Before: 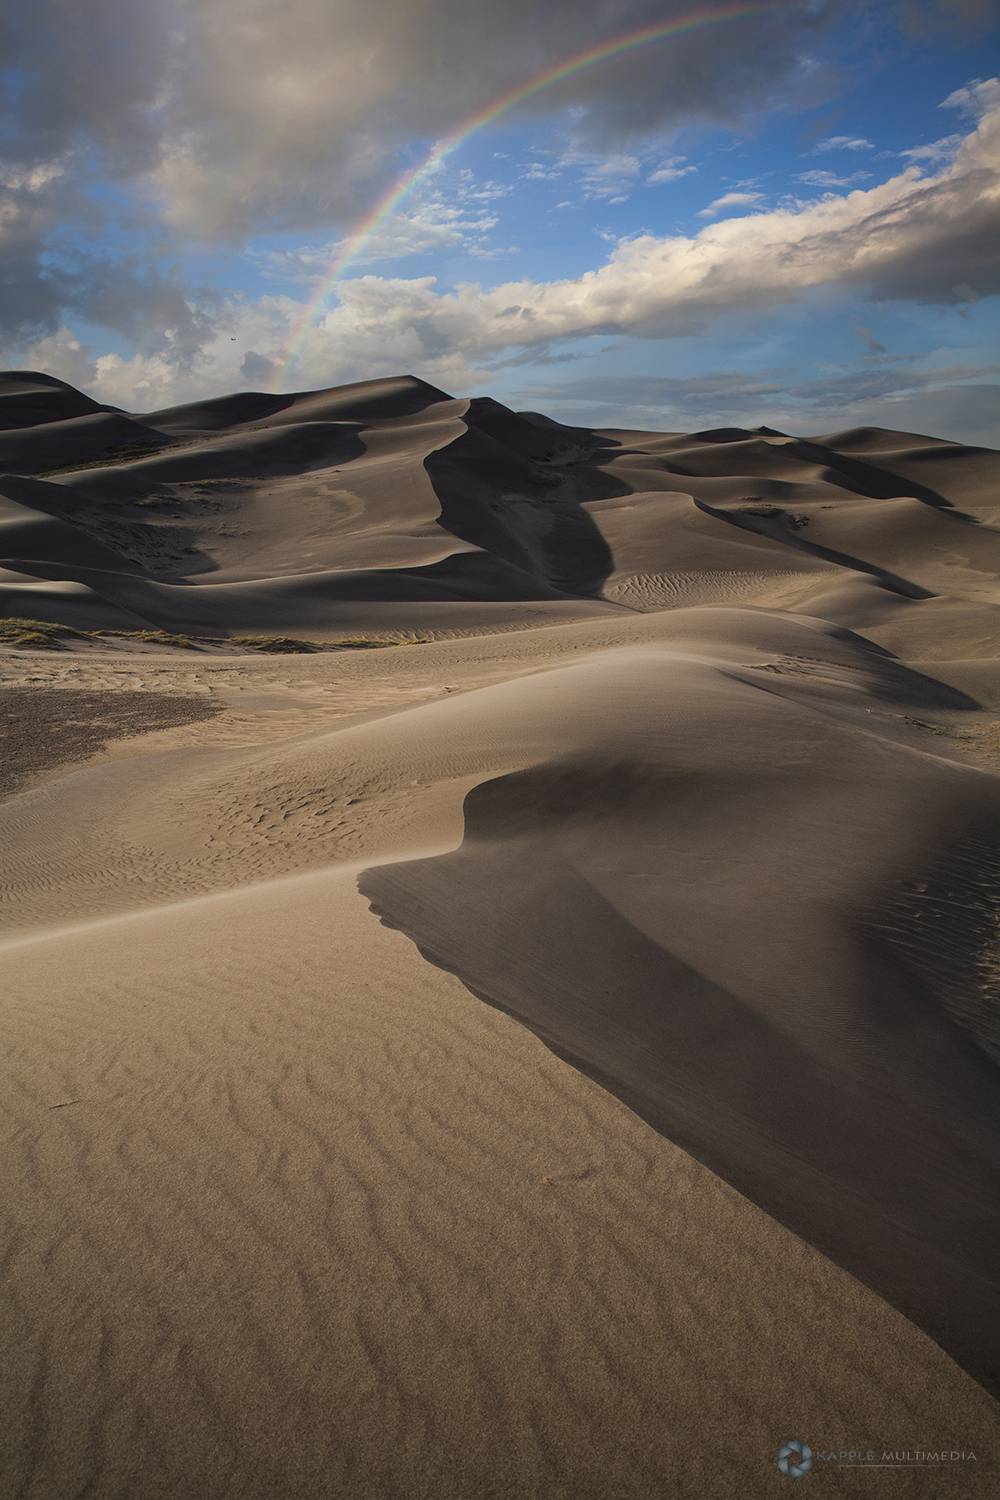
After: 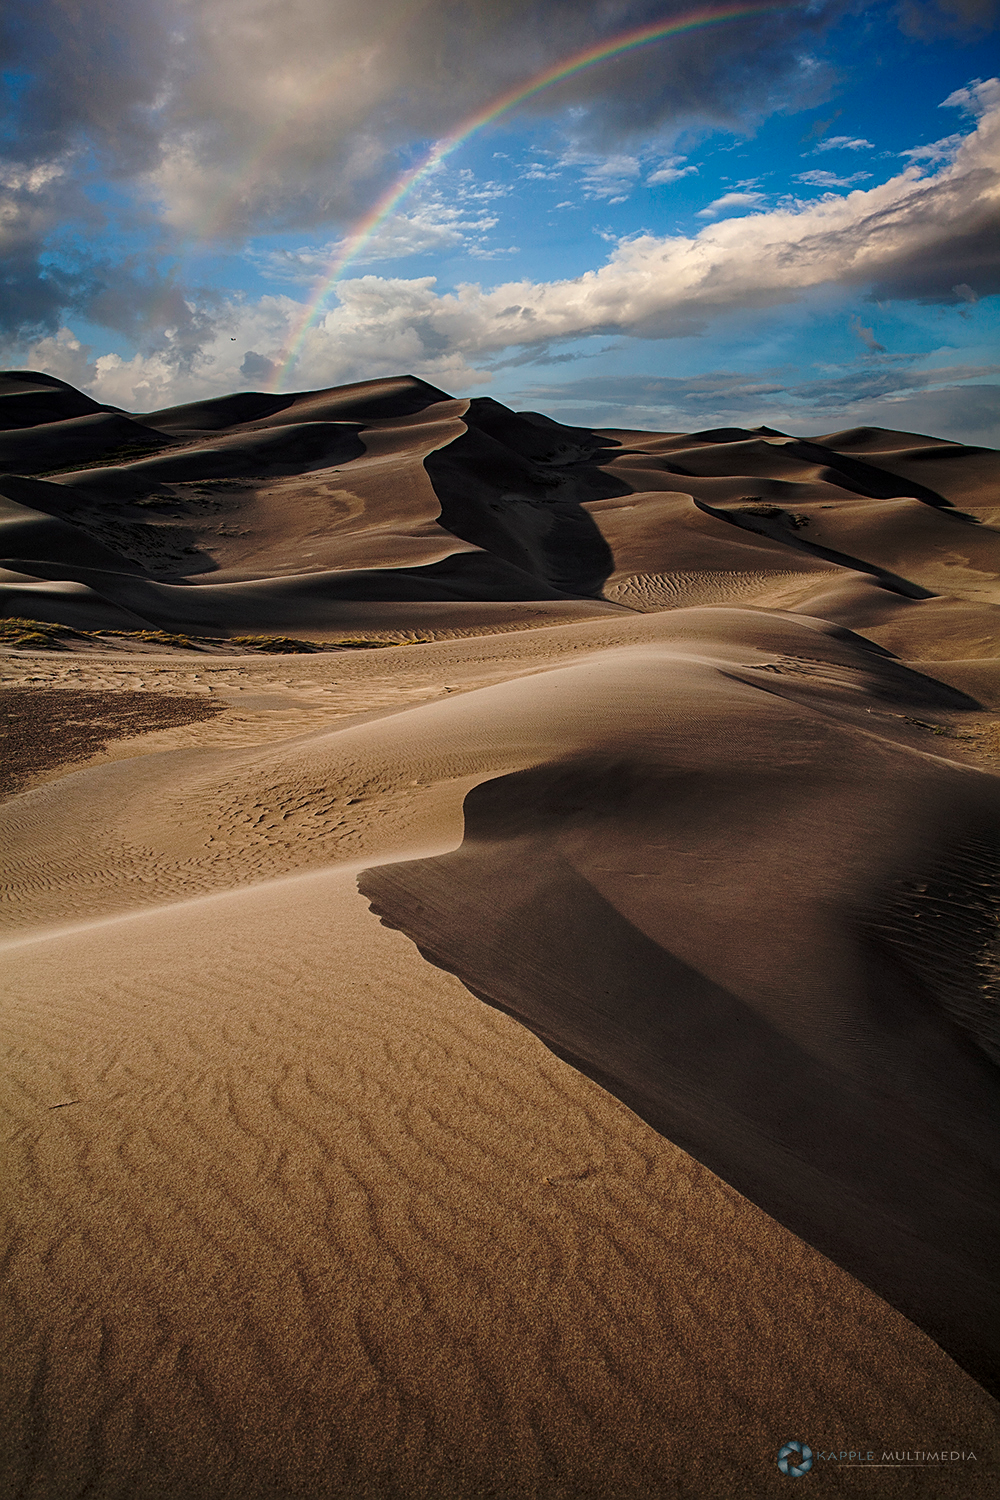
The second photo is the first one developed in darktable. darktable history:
sharpen: on, module defaults
base curve: curves: ch0 [(0, 0) (0.073, 0.04) (0.157, 0.139) (0.492, 0.492) (0.758, 0.758) (1, 1)], preserve colors none
local contrast: highlights 100%, shadows 100%, detail 131%, midtone range 0.2
